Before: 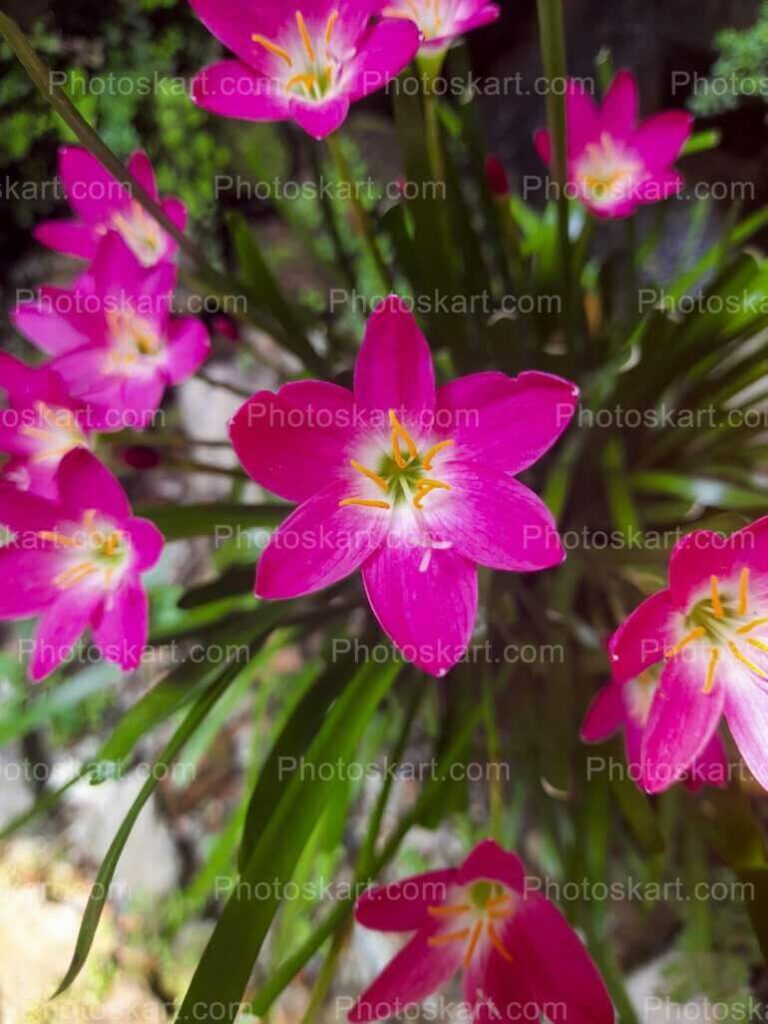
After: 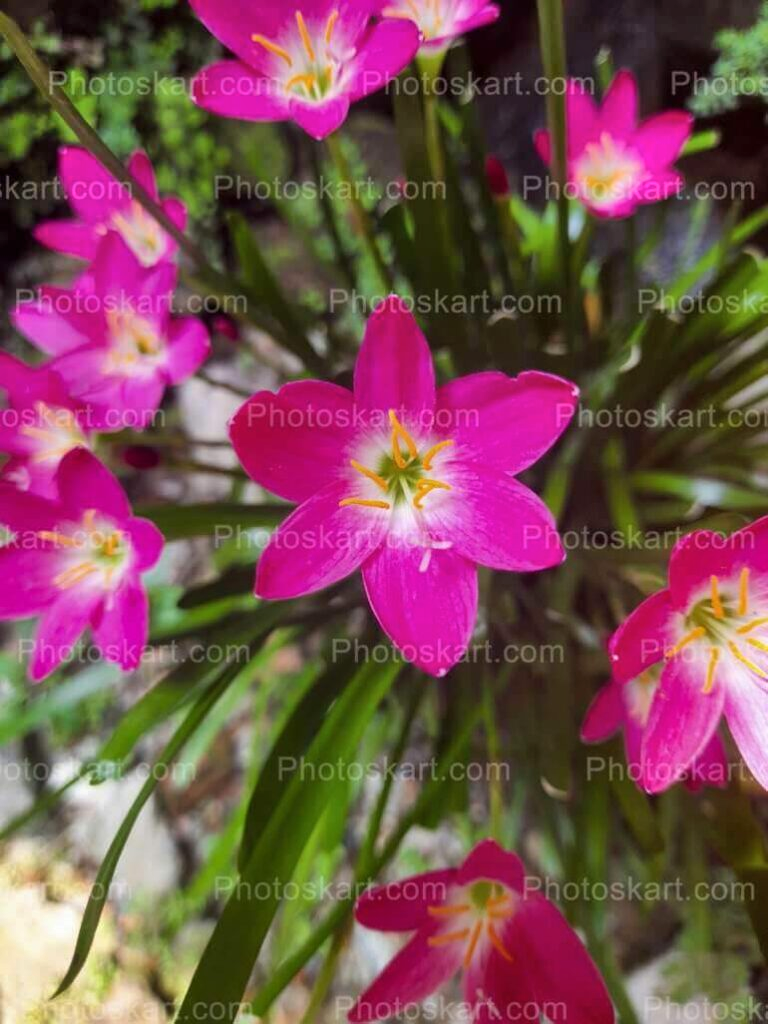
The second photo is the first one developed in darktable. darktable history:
color balance: mode lift, gamma, gain (sRGB)
shadows and highlights: low approximation 0.01, soften with gaussian
